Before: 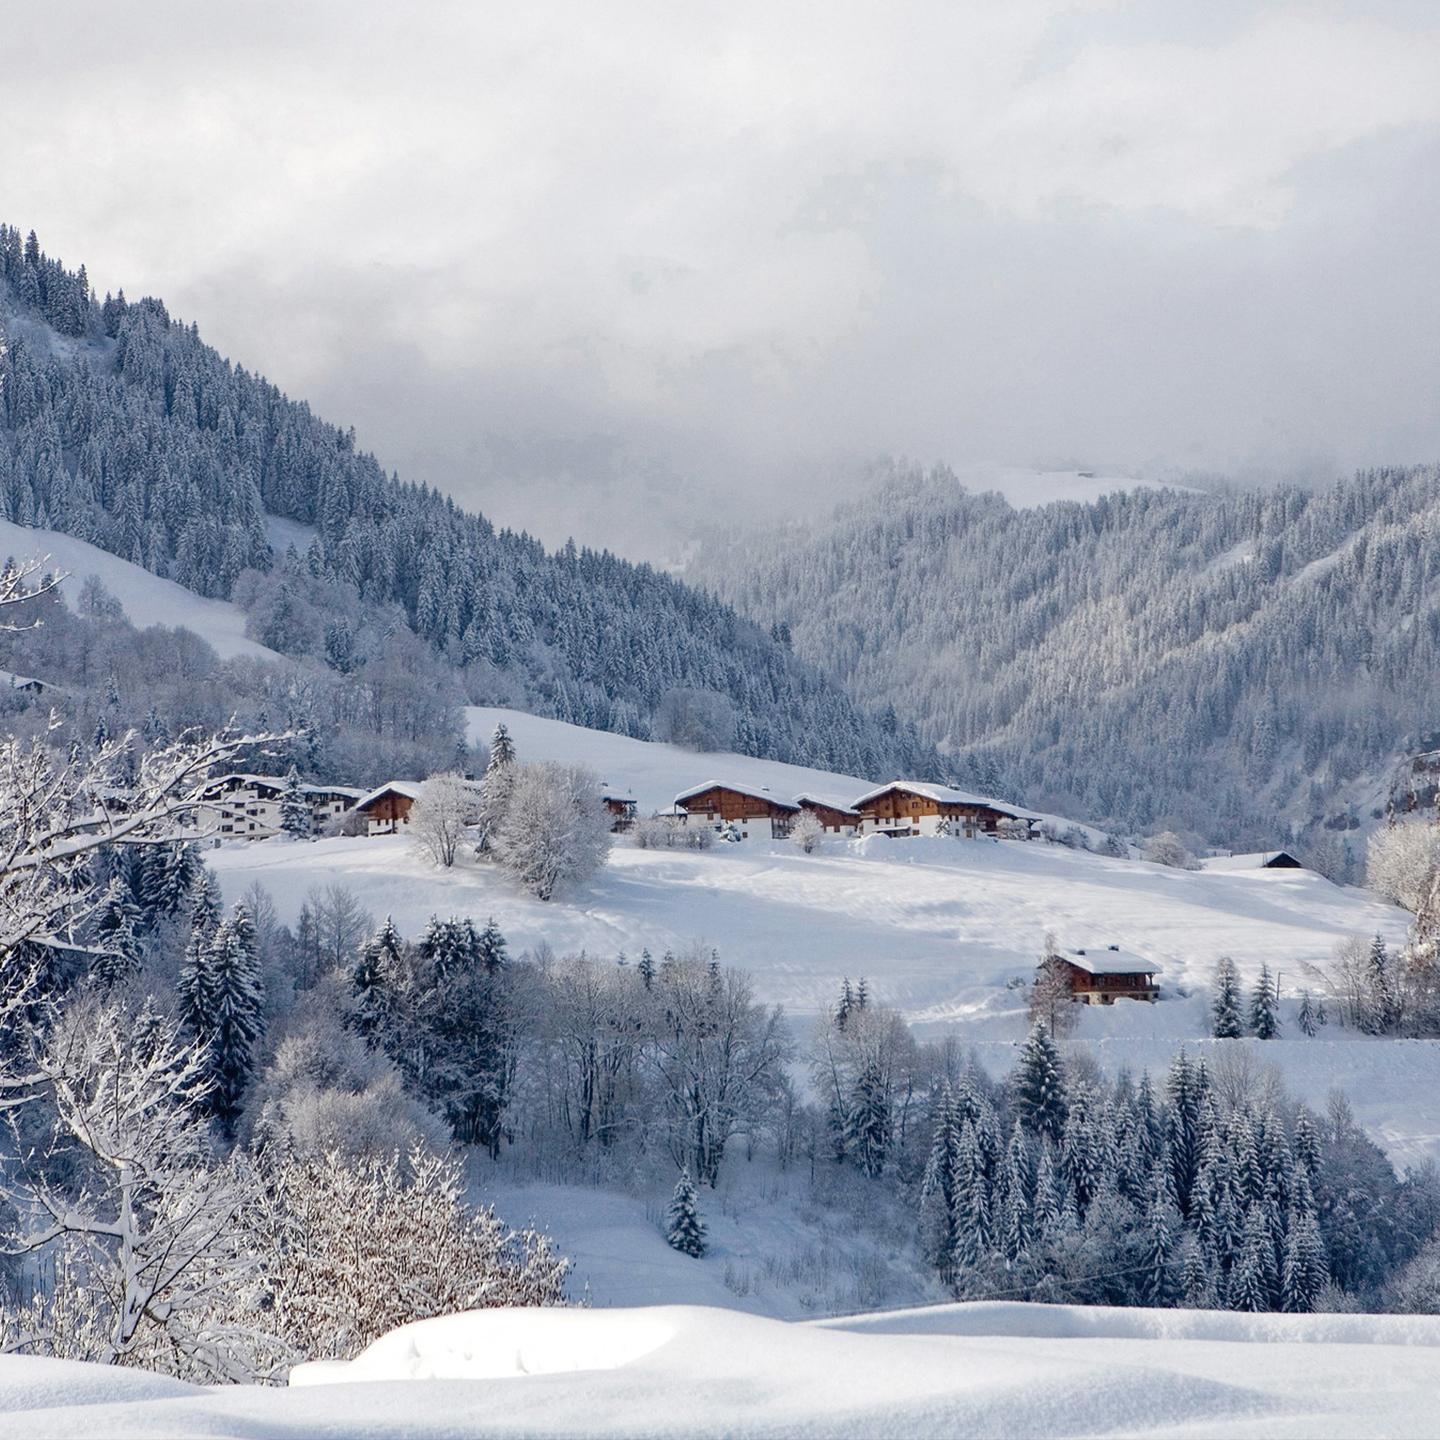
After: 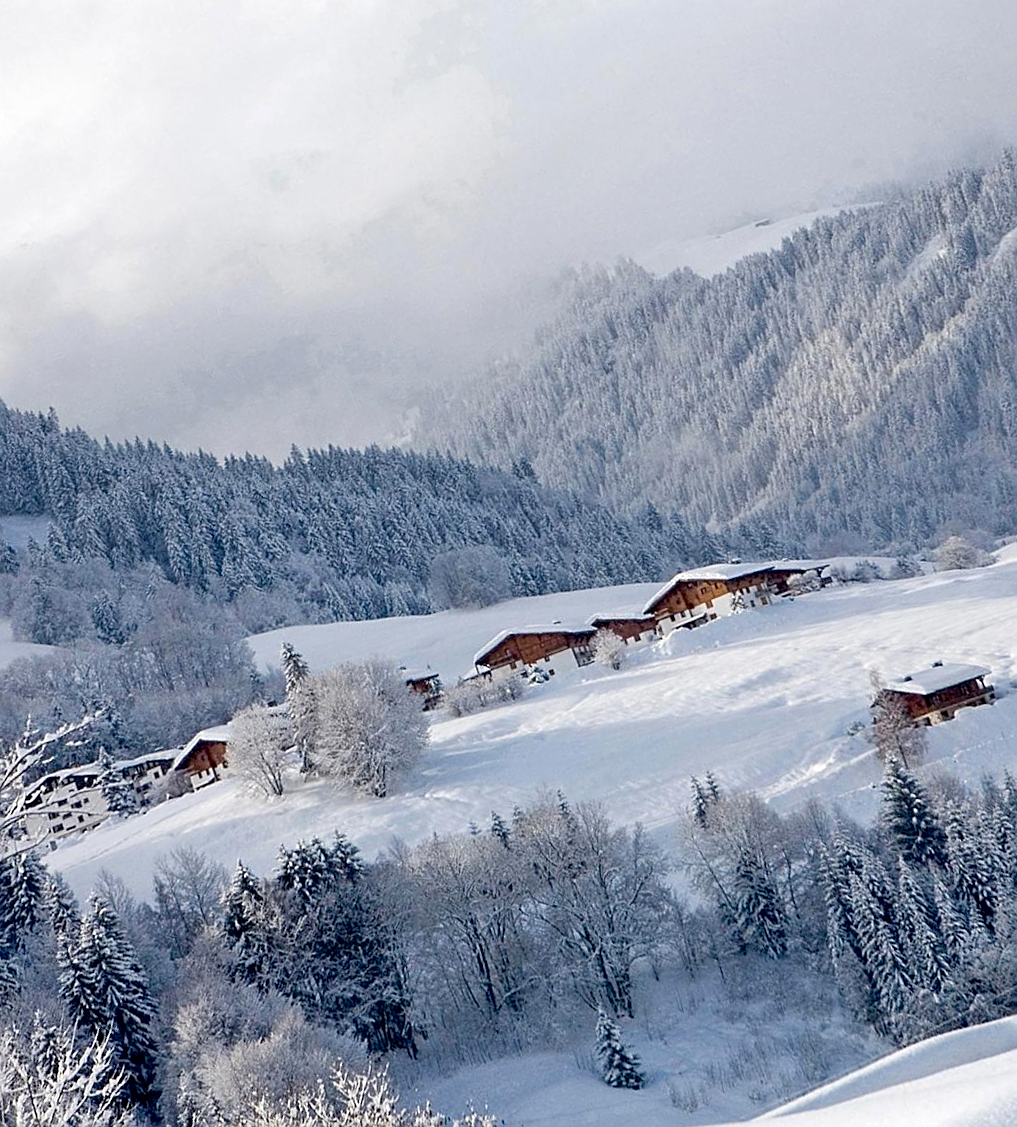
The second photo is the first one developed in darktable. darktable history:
crop and rotate: angle 18.25°, left 6.903%, right 3.871%, bottom 1.109%
sharpen: on, module defaults
exposure: black level correction 0.007, exposure 0.158 EV, compensate highlight preservation false
